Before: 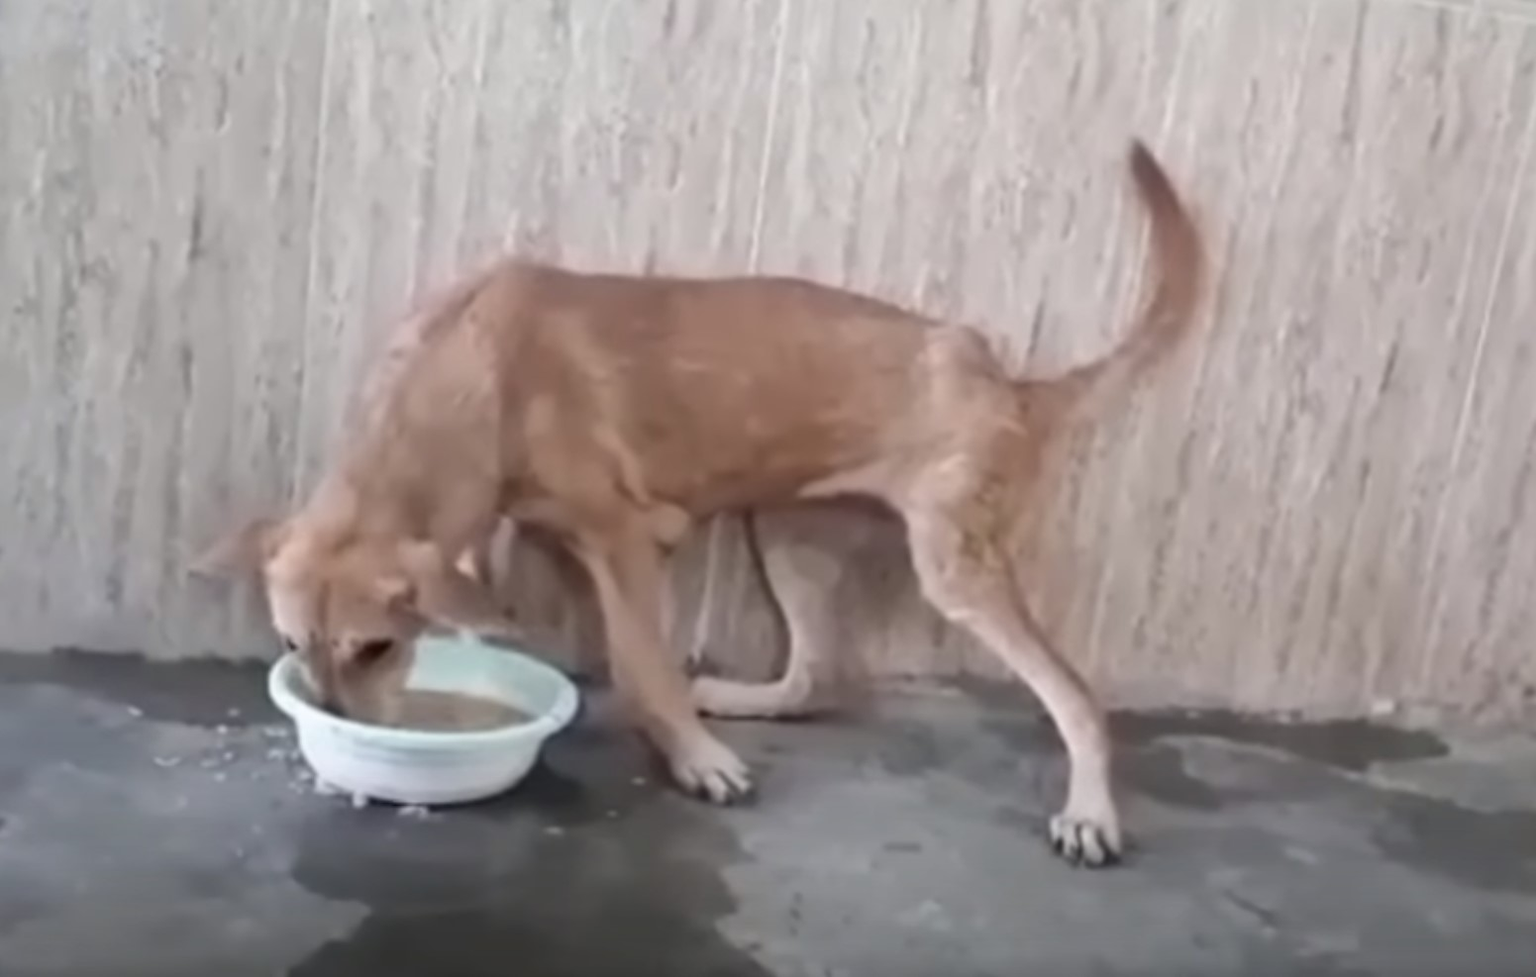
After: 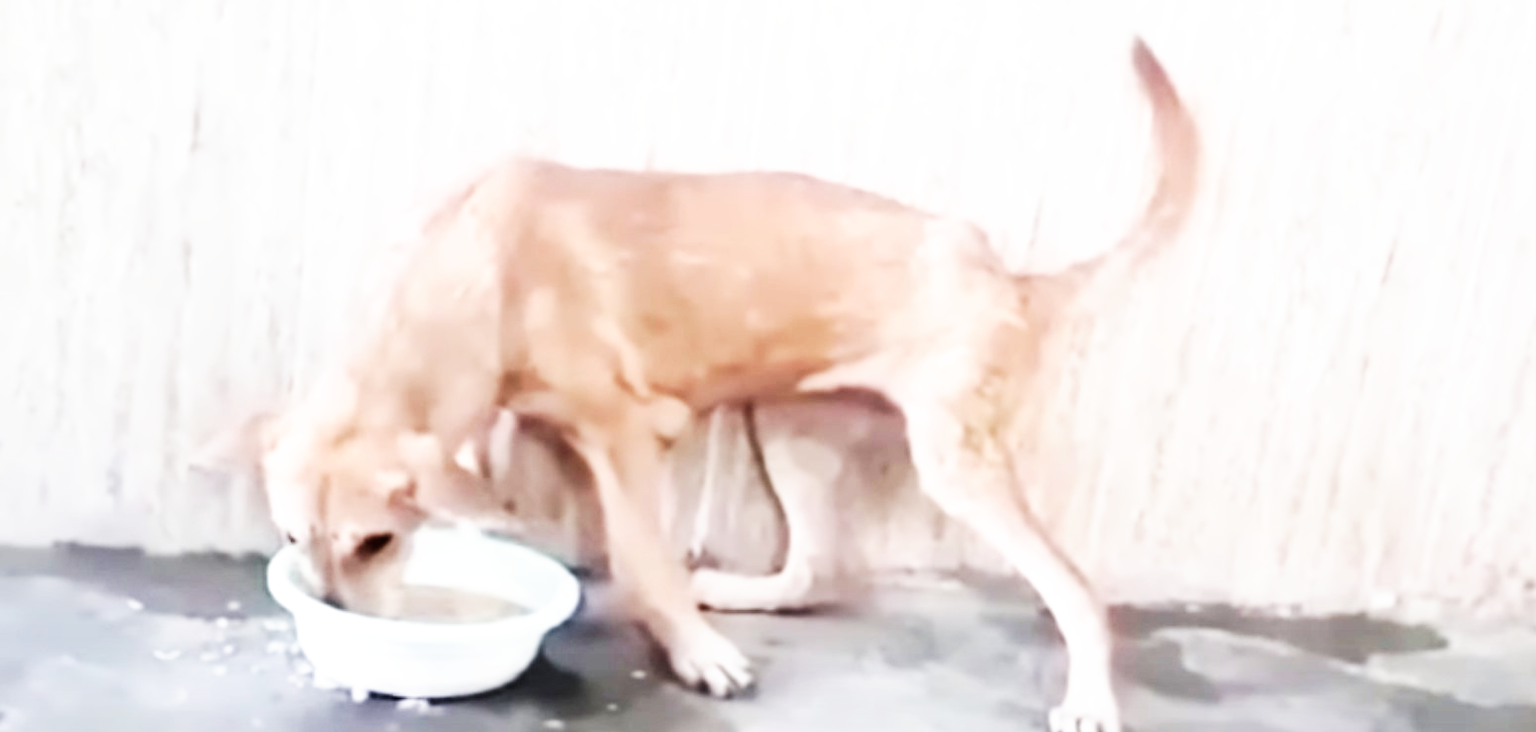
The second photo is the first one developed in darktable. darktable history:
crop: top 11.044%, bottom 13.949%
base curve: curves: ch0 [(0, 0) (0.007, 0.004) (0.027, 0.03) (0.046, 0.07) (0.207, 0.54) (0.442, 0.872) (0.673, 0.972) (1, 1)], preserve colors none
tone equalizer: -8 EV -0.755 EV, -7 EV -0.737 EV, -6 EV -0.574 EV, -5 EV -0.417 EV, -3 EV 0.37 EV, -2 EV 0.6 EV, -1 EV 0.688 EV, +0 EV 0.752 EV
